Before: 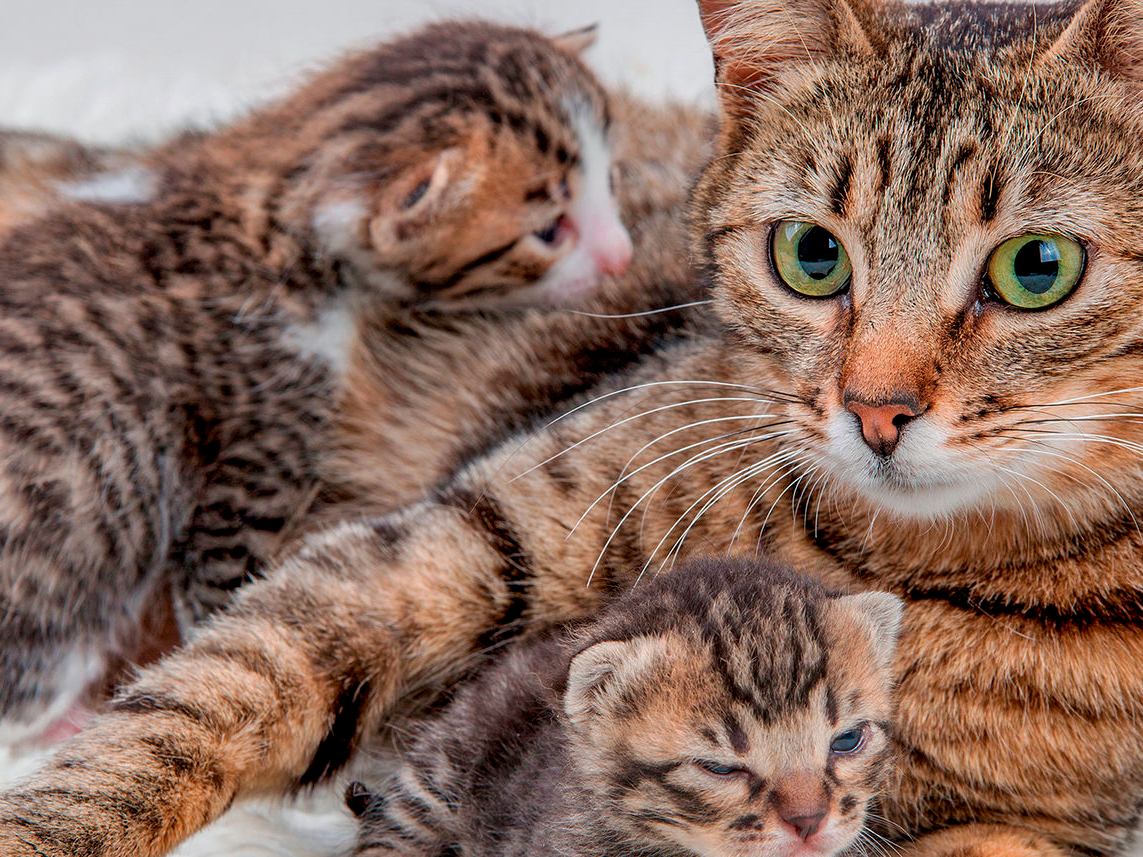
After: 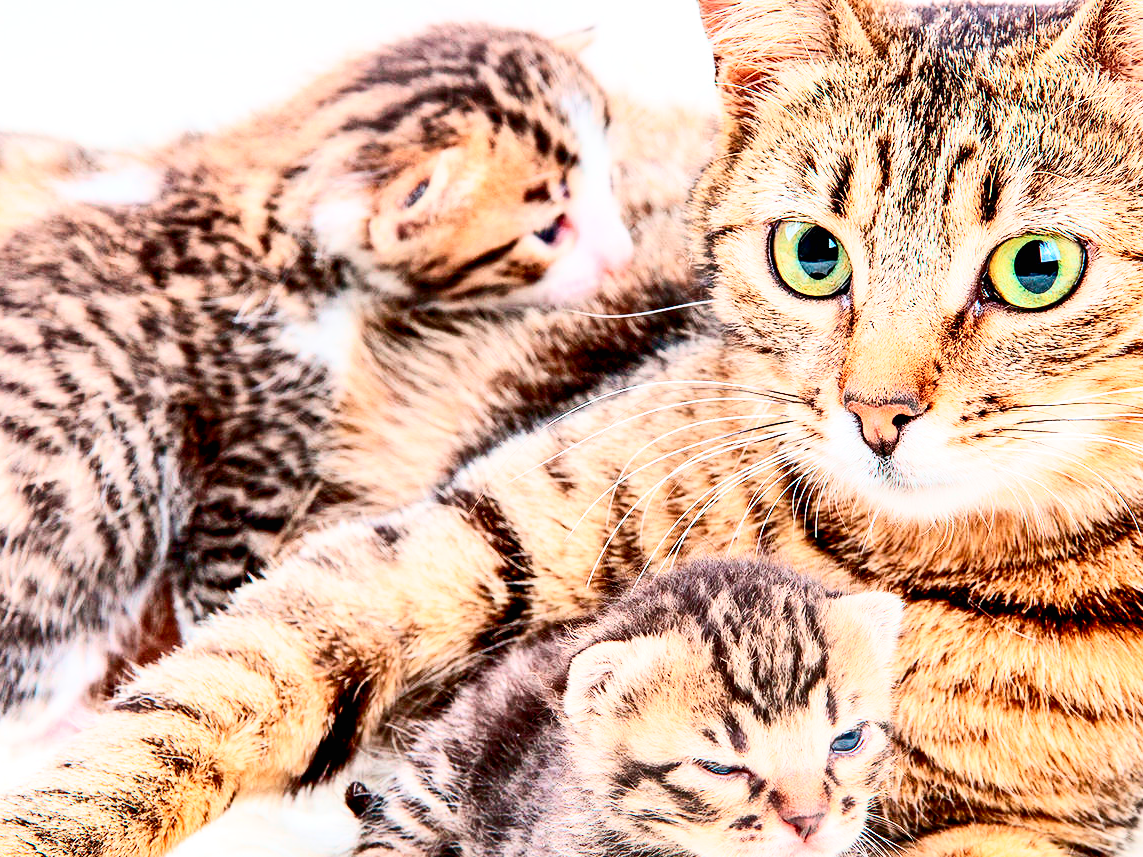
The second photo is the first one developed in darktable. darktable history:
base curve: curves: ch0 [(0, 0) (0.204, 0.334) (0.55, 0.733) (1, 1)], preserve colors none
contrast brightness saturation: contrast 0.413, brightness 0.108, saturation 0.211
exposure: black level correction 0, exposure 0.699 EV, compensate highlight preservation false
